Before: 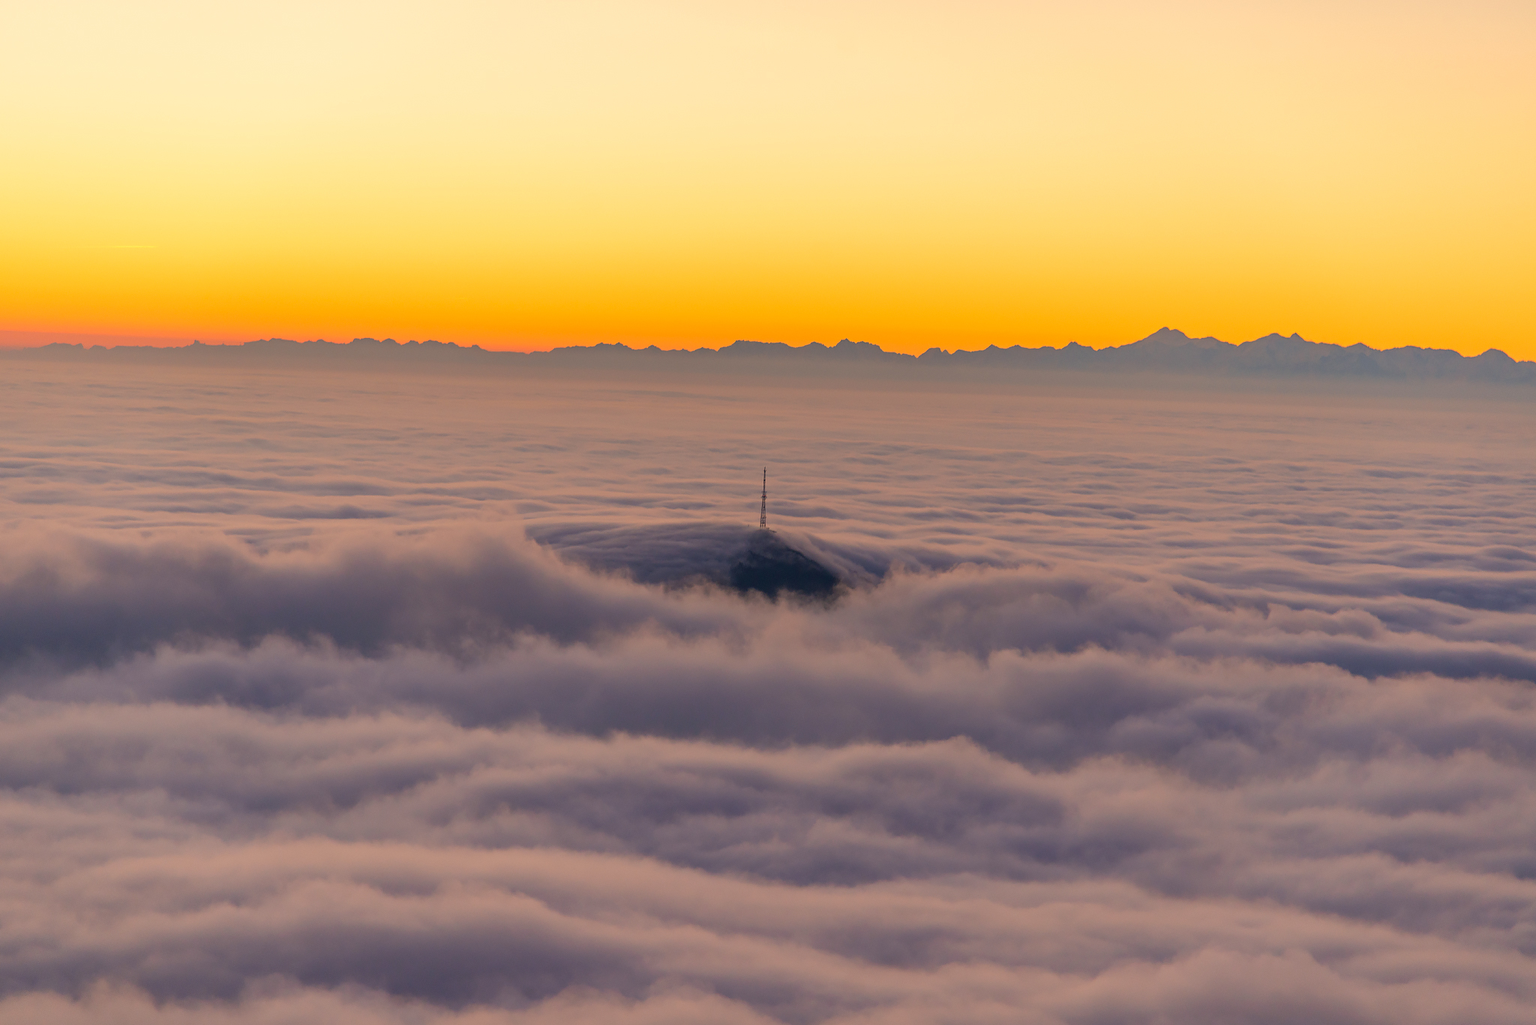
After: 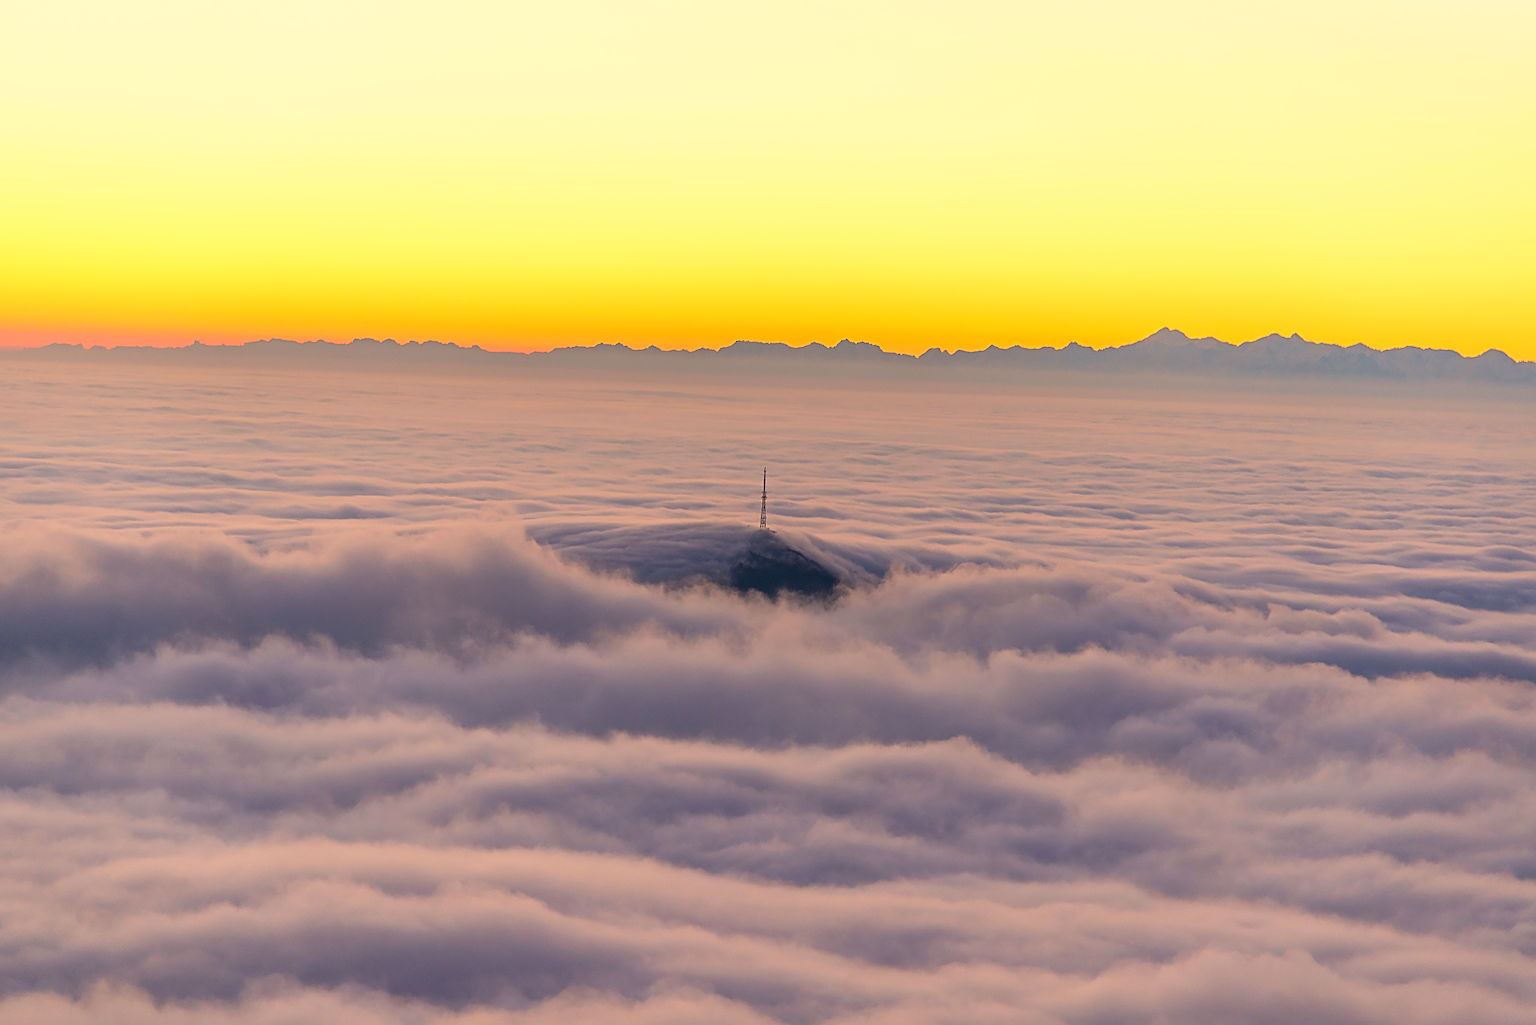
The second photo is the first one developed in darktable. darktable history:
bloom: size 9%, threshold 100%, strength 7%
exposure: black level correction 0.001, exposure 0.5 EV, compensate exposure bias true, compensate highlight preservation false
sharpen: on, module defaults
